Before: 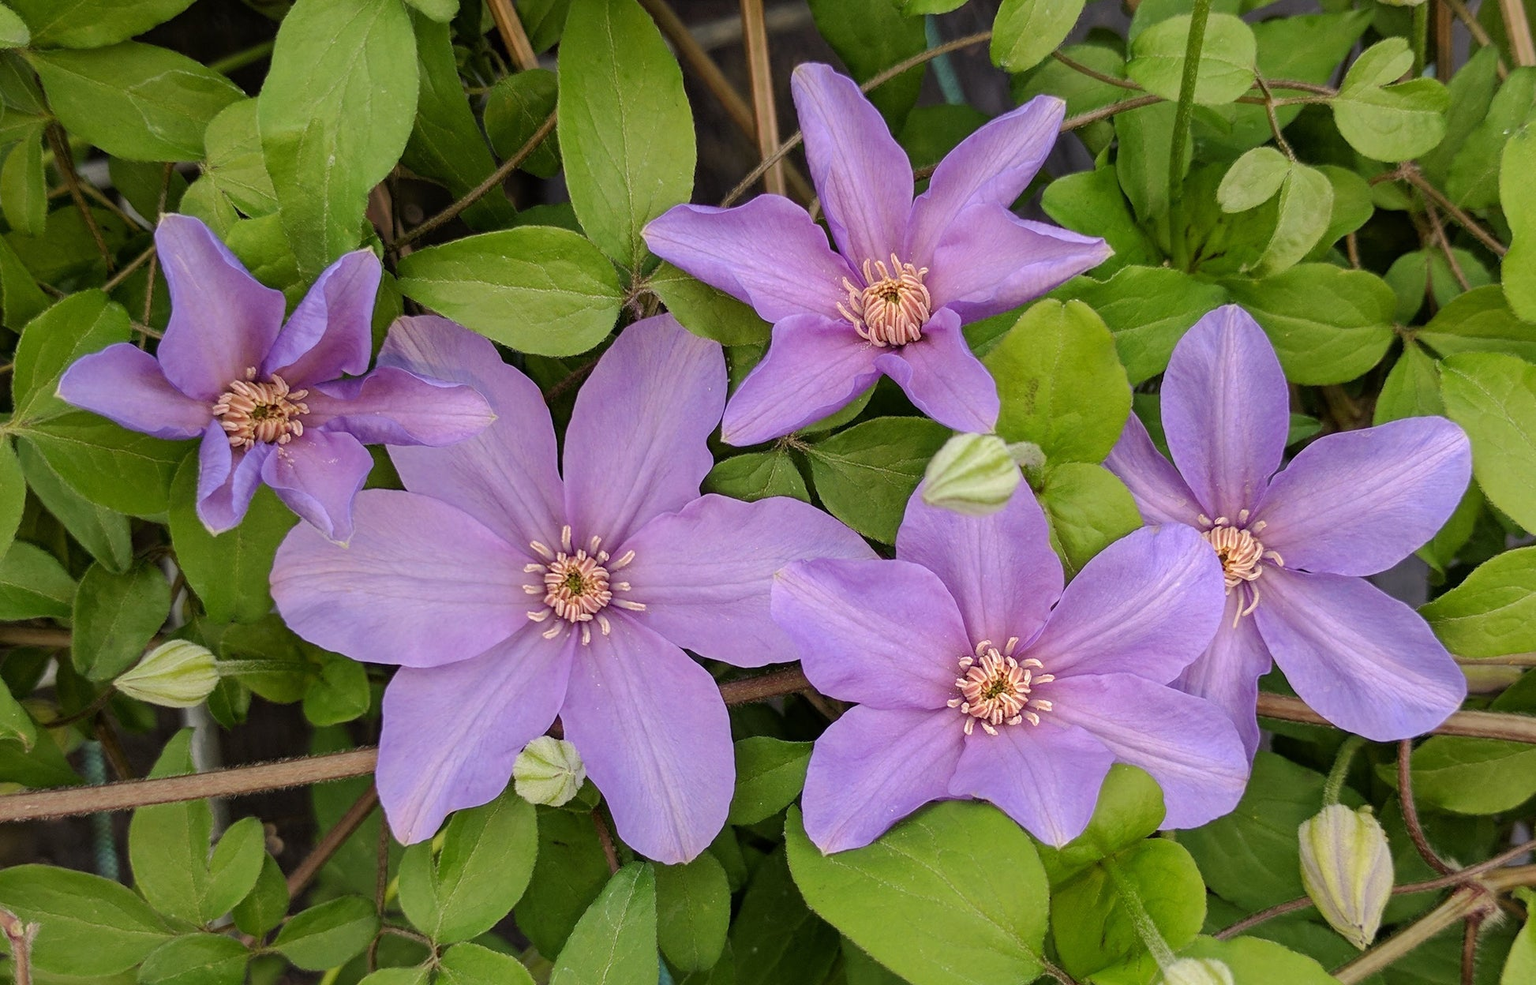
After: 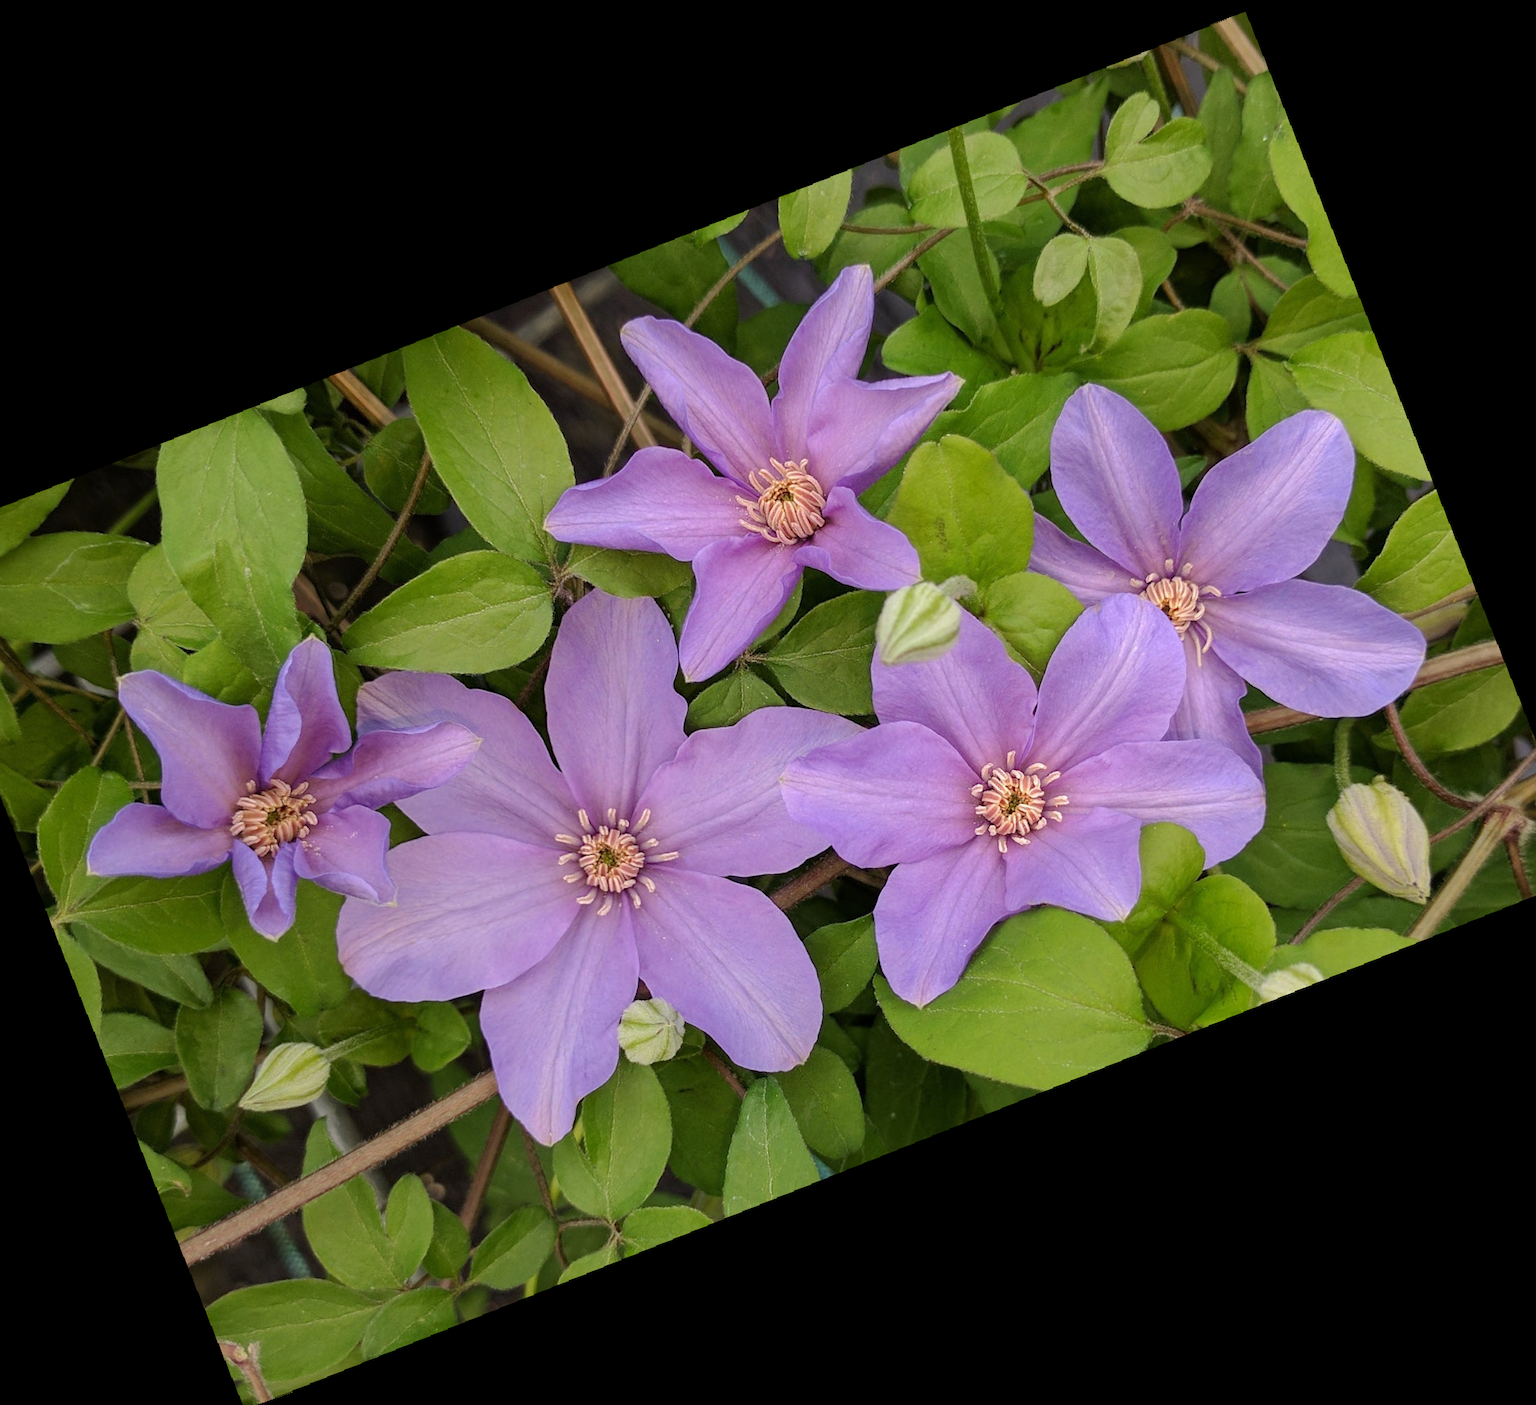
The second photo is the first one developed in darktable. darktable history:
rotate and perspective: rotation -2.29°, automatic cropping off
crop and rotate: angle 19.43°, left 6.812%, right 4.125%, bottom 1.087%
